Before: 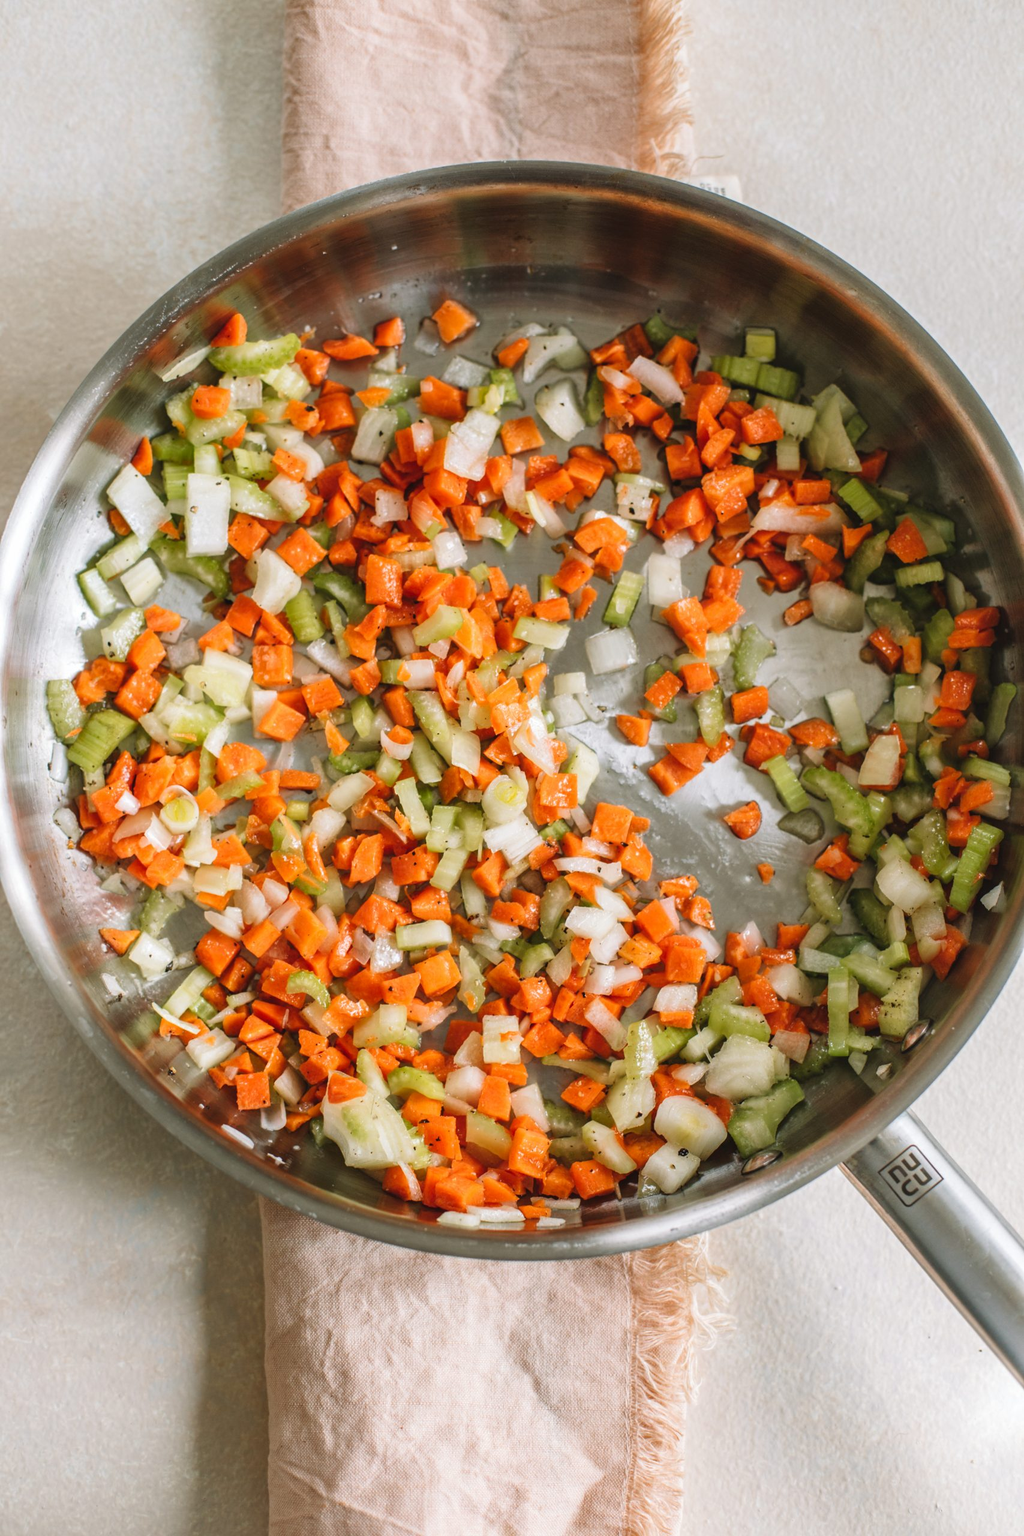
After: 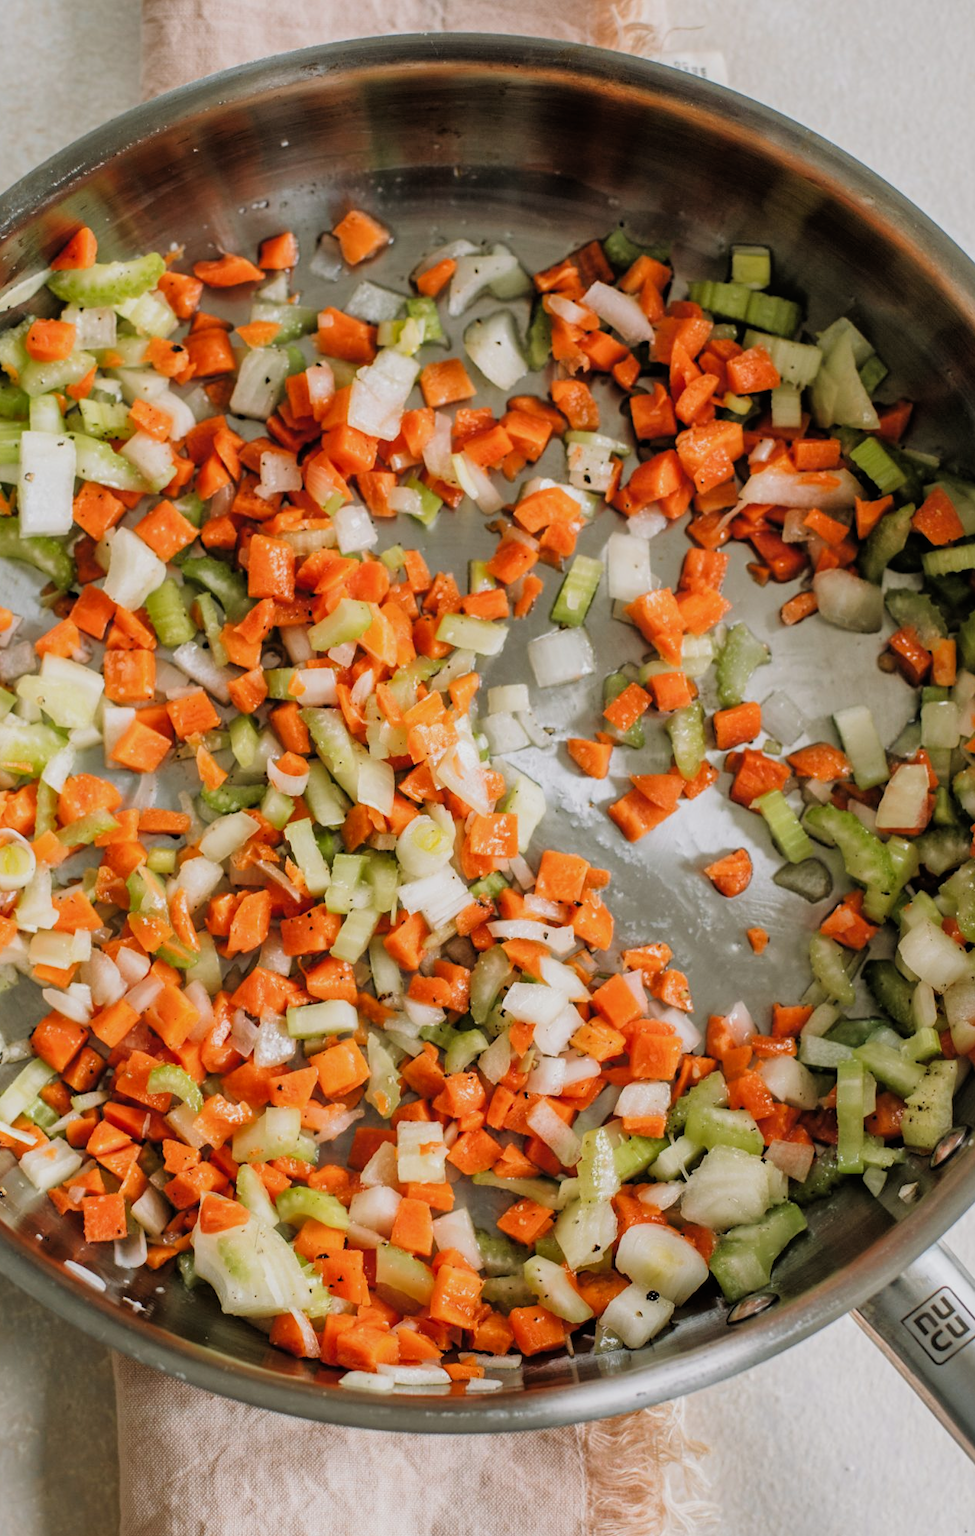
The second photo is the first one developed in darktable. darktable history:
crop: left 16.744%, top 8.792%, right 8.504%, bottom 12.672%
filmic rgb: black relative exposure -5.76 EV, white relative exposure 3.4 EV, hardness 3.67
shadows and highlights: radius 337.12, shadows 28.34, soften with gaussian
